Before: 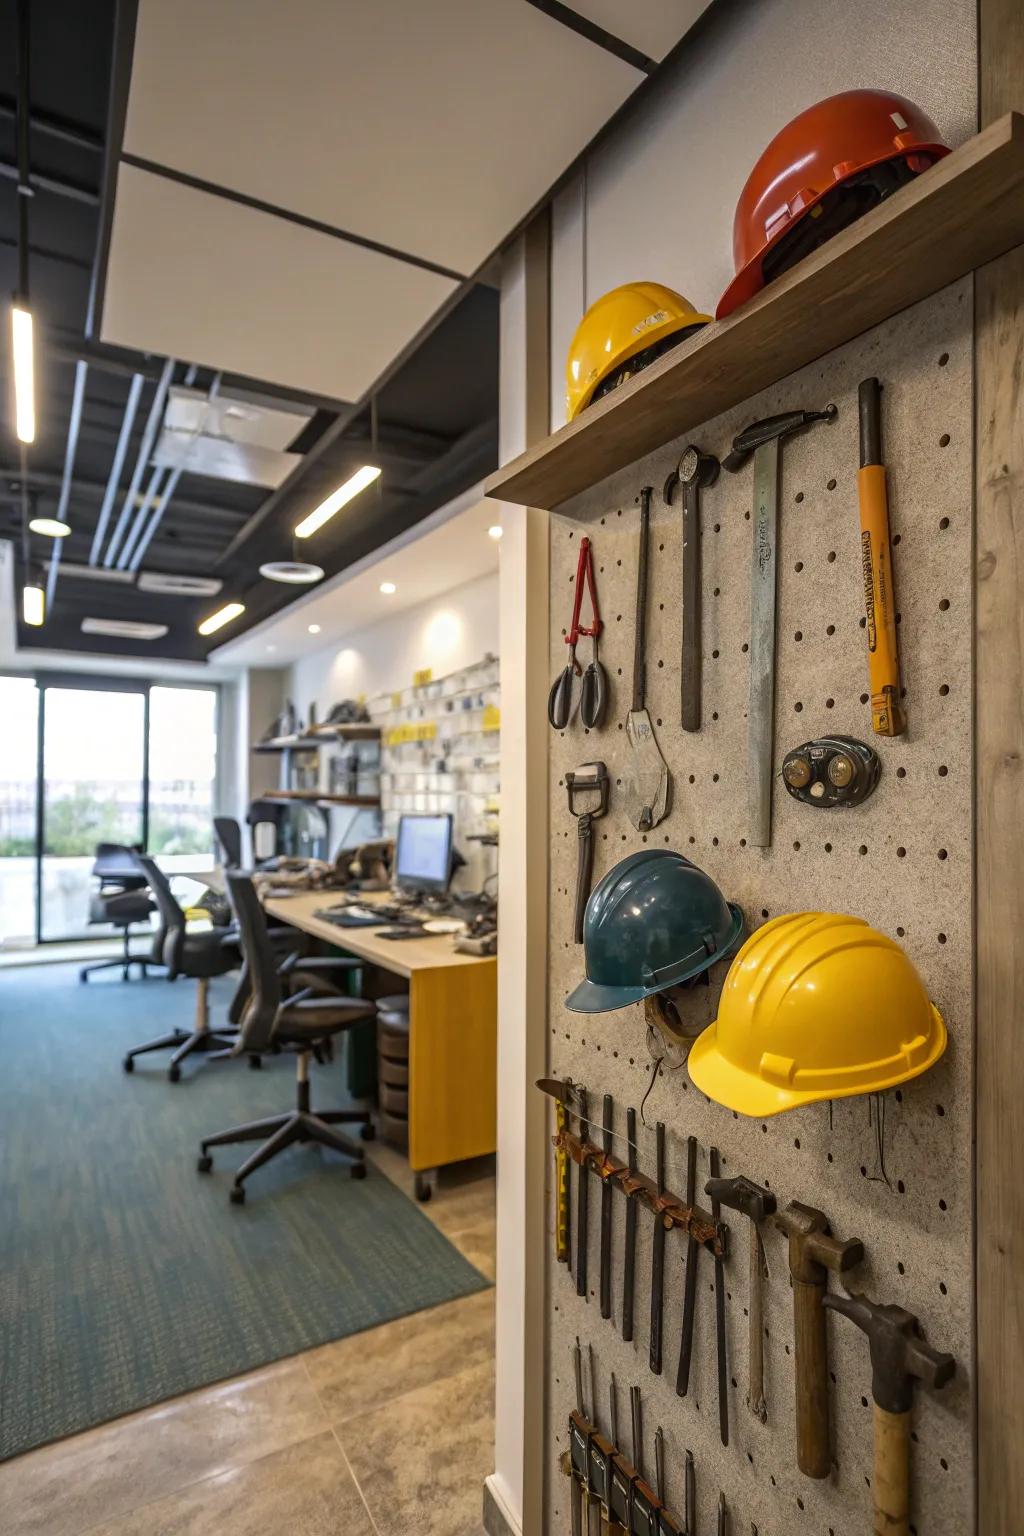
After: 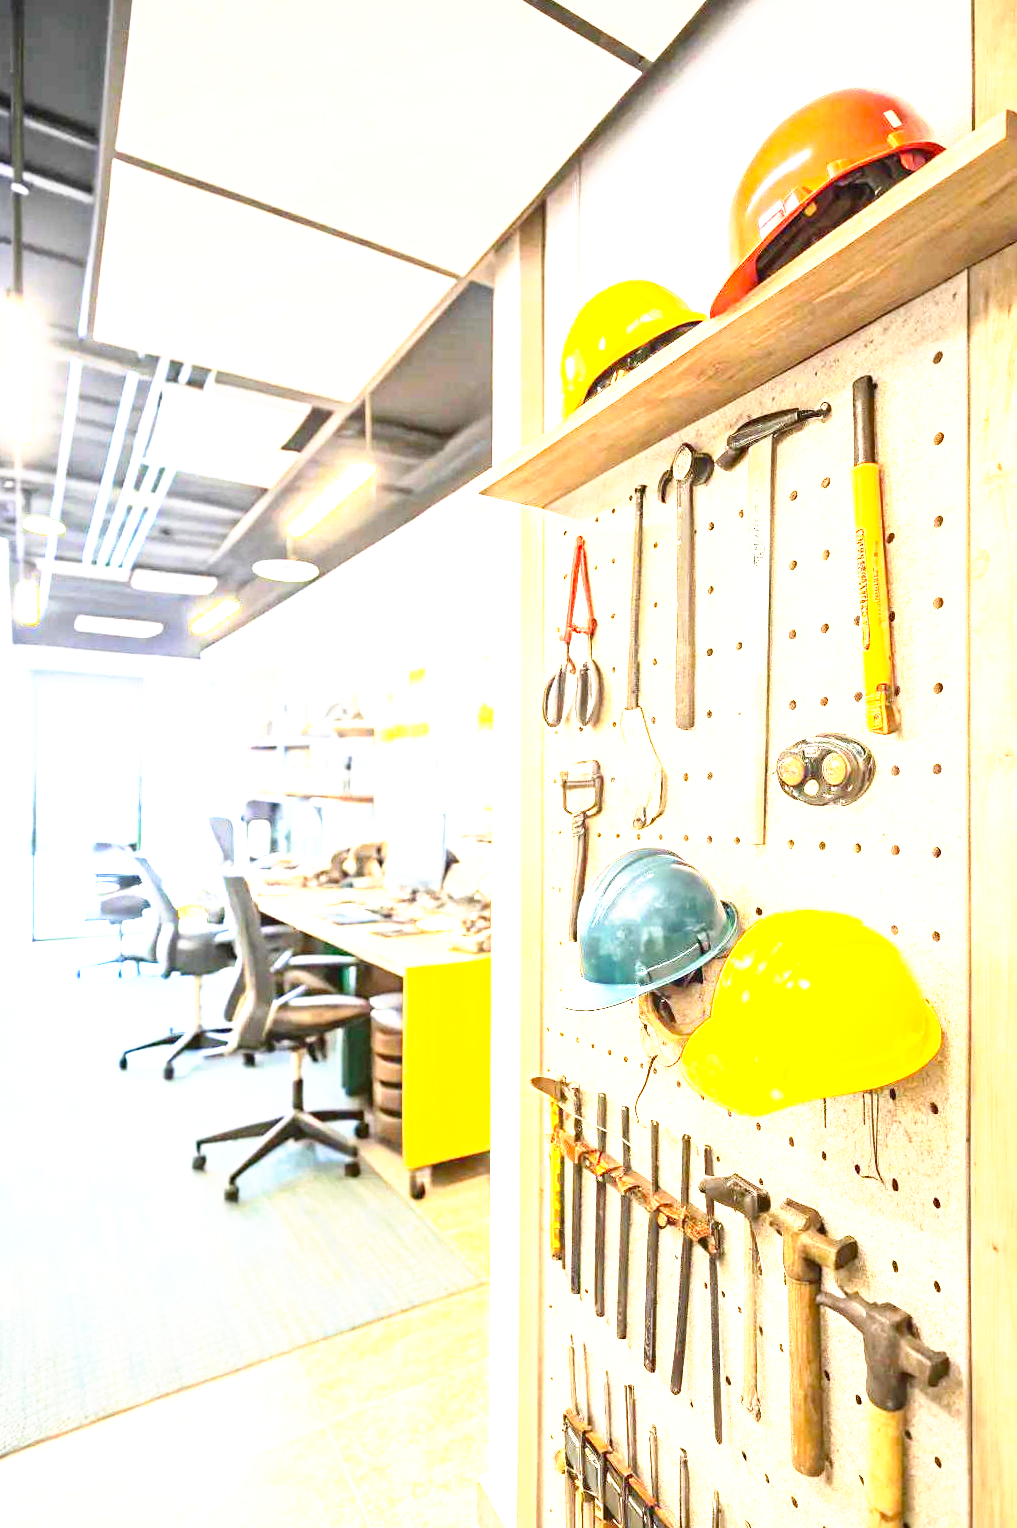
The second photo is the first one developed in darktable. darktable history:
crop and rotate: left 0.614%, top 0.179%, bottom 0.309%
exposure: exposure 3 EV, compensate highlight preservation false
tone curve: curves: ch0 [(0, 0) (0.003, 0.025) (0.011, 0.025) (0.025, 0.029) (0.044, 0.035) (0.069, 0.053) (0.1, 0.083) (0.136, 0.118) (0.177, 0.163) (0.224, 0.22) (0.277, 0.295) (0.335, 0.371) (0.399, 0.444) (0.468, 0.524) (0.543, 0.618) (0.623, 0.702) (0.709, 0.79) (0.801, 0.89) (0.898, 0.973) (1, 1)], preserve colors none
contrast brightness saturation: contrast 0.2, brightness 0.15, saturation 0.14
